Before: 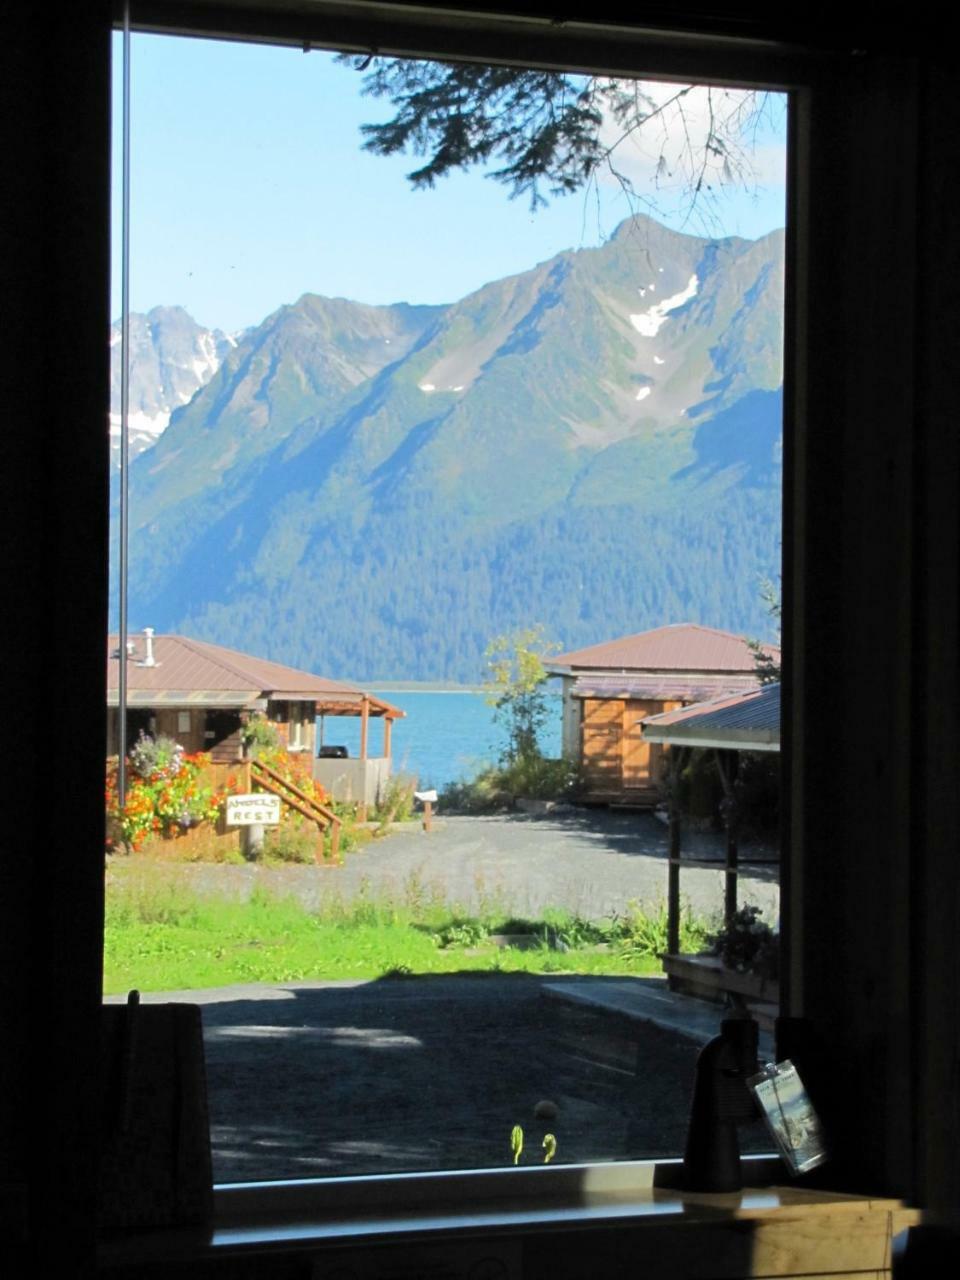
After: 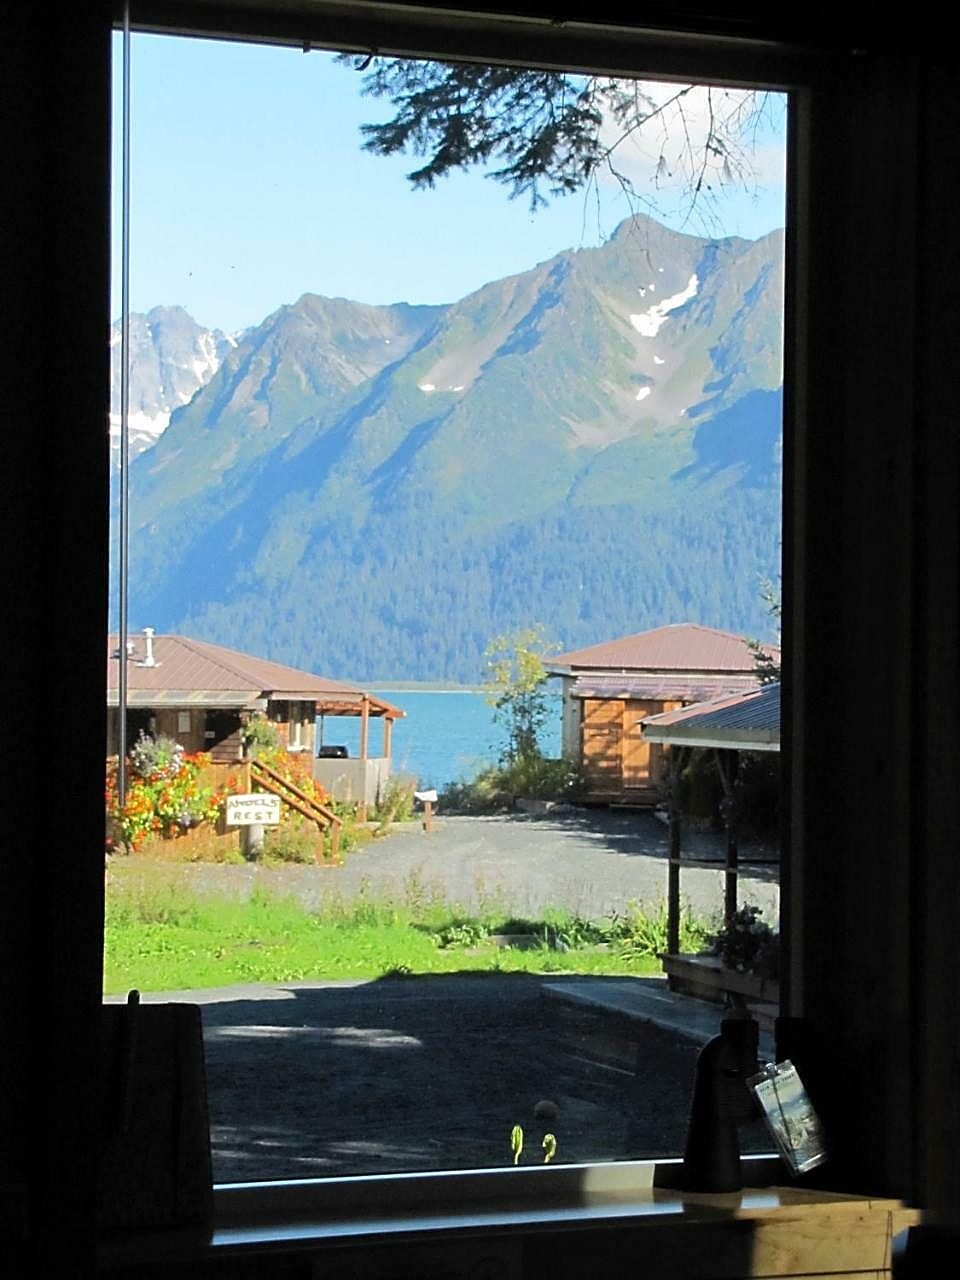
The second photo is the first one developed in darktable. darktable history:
sharpen: radius 1.374, amount 1.239, threshold 0.809
